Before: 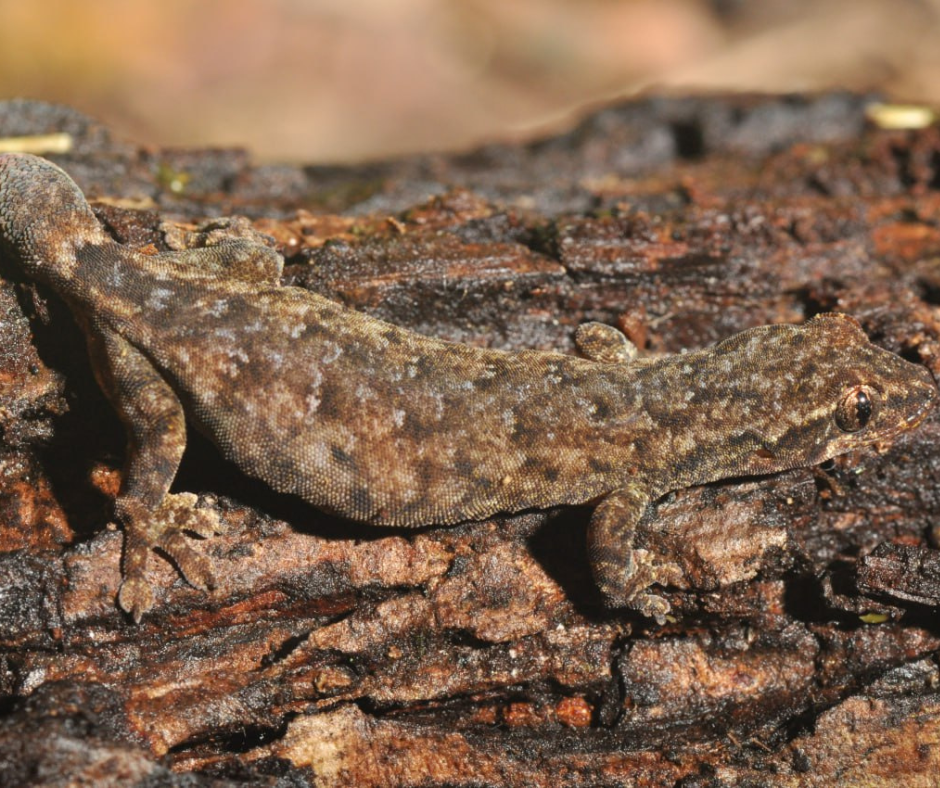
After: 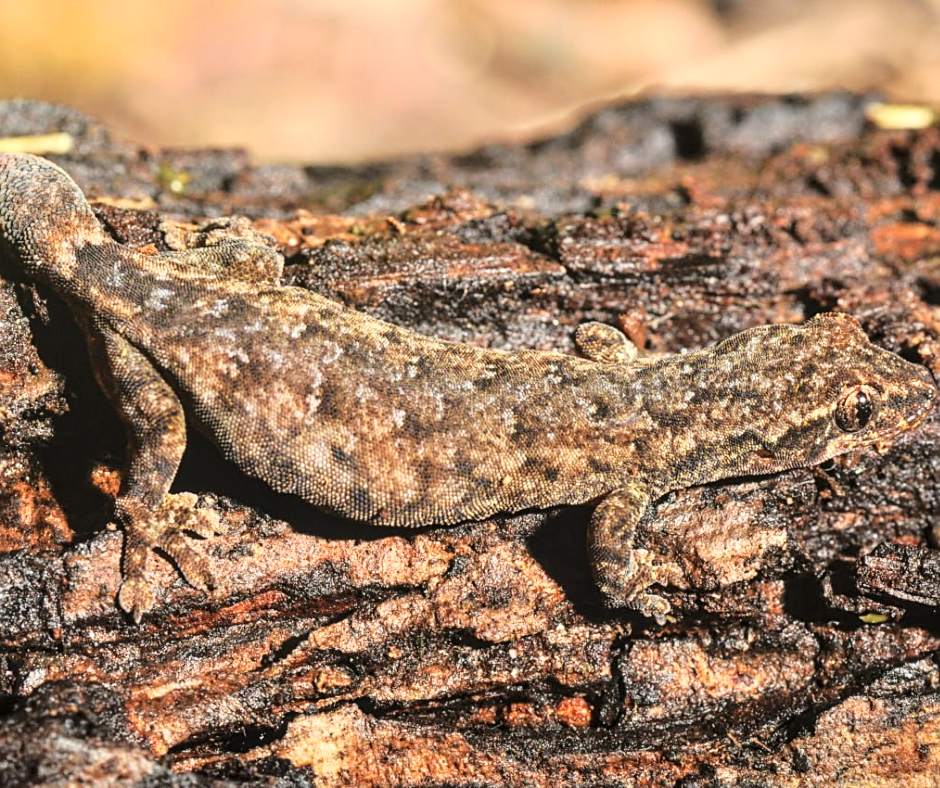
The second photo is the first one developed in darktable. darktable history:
sharpen: on, module defaults
base curve: curves: ch0 [(0, 0) (0.028, 0.03) (0.121, 0.232) (0.46, 0.748) (0.859, 0.968) (1, 1)]
rotate and perspective: automatic cropping off
local contrast: on, module defaults
